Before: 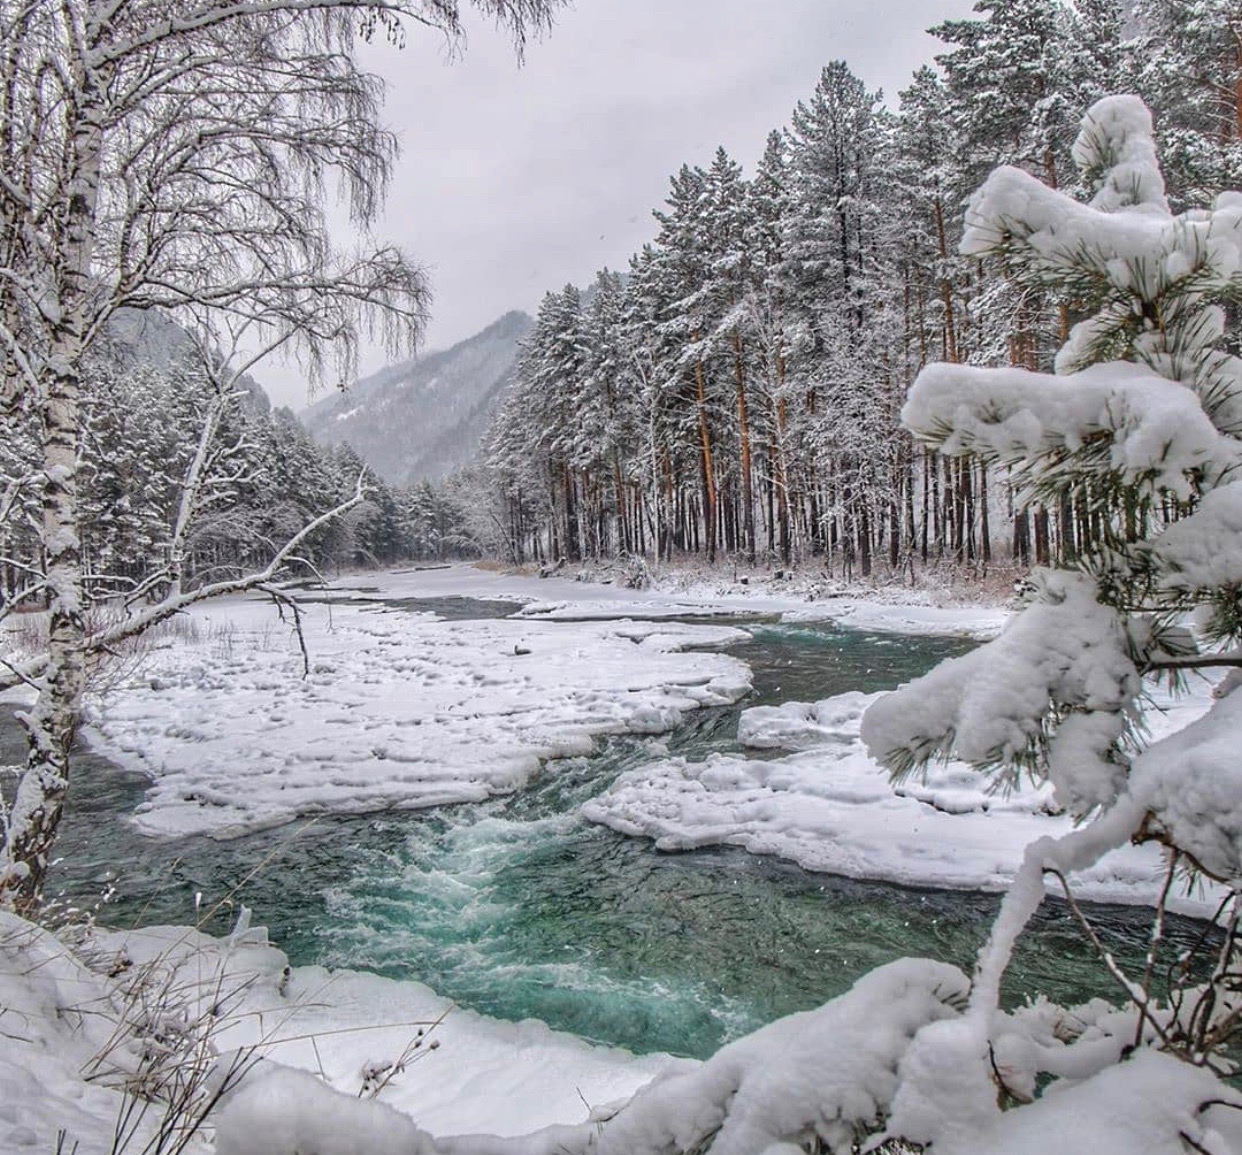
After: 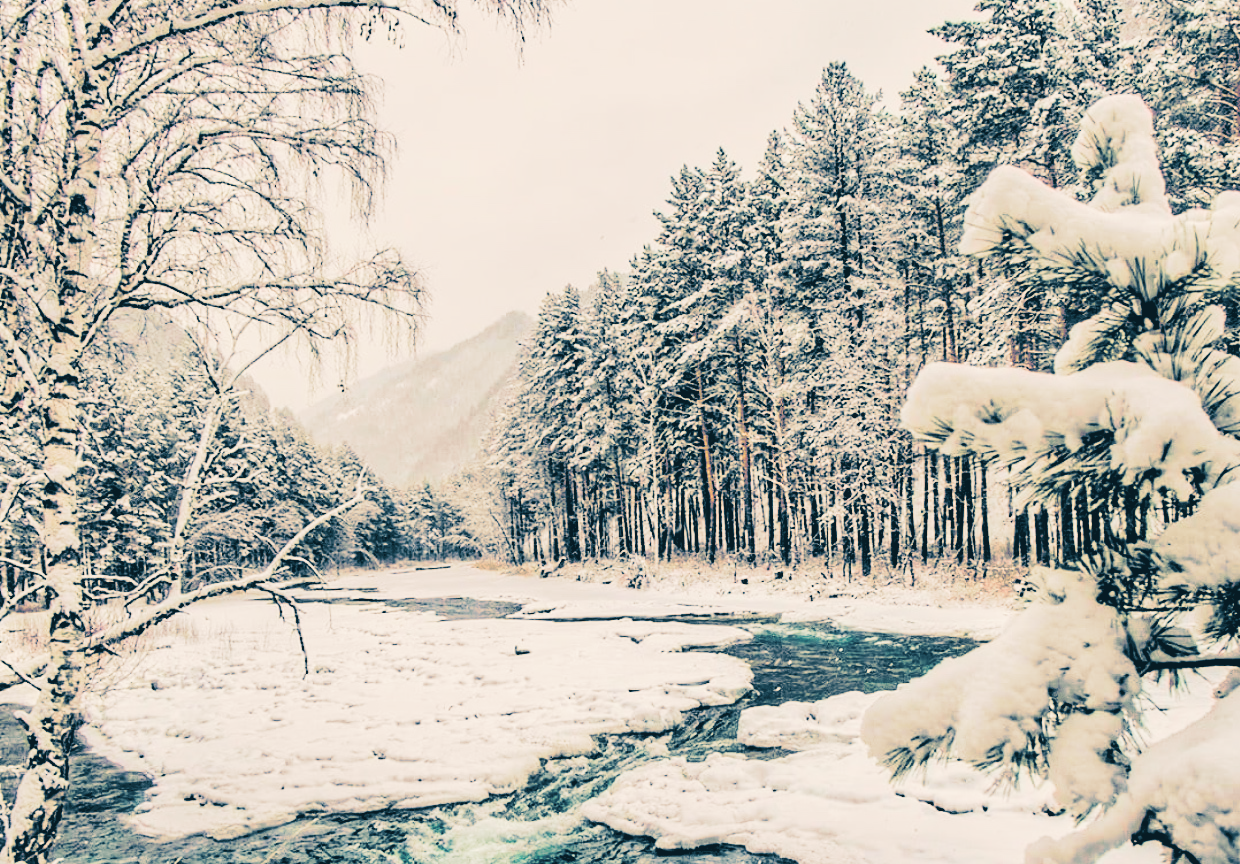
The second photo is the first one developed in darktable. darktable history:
tone equalizer: on, module defaults
crop: bottom 24.967%
white balance: red 1.123, blue 0.83
split-toning: shadows › hue 212.4°, balance -70
filmic rgb: black relative exposure -2.85 EV, white relative exposure 4.56 EV, hardness 1.77, contrast 1.25, preserve chrominance no, color science v5 (2021)
color balance rgb: perceptual saturation grading › global saturation 20%, perceptual saturation grading › highlights -25%, perceptual saturation grading › shadows 50%
contrast brightness saturation: contrast 0.24, brightness 0.26, saturation 0.39
tone curve: curves: ch0 [(0, 0) (0.003, 0.055) (0.011, 0.111) (0.025, 0.126) (0.044, 0.169) (0.069, 0.215) (0.1, 0.199) (0.136, 0.207) (0.177, 0.259) (0.224, 0.327) (0.277, 0.361) (0.335, 0.431) (0.399, 0.501) (0.468, 0.589) (0.543, 0.683) (0.623, 0.73) (0.709, 0.796) (0.801, 0.863) (0.898, 0.921) (1, 1)], preserve colors none
